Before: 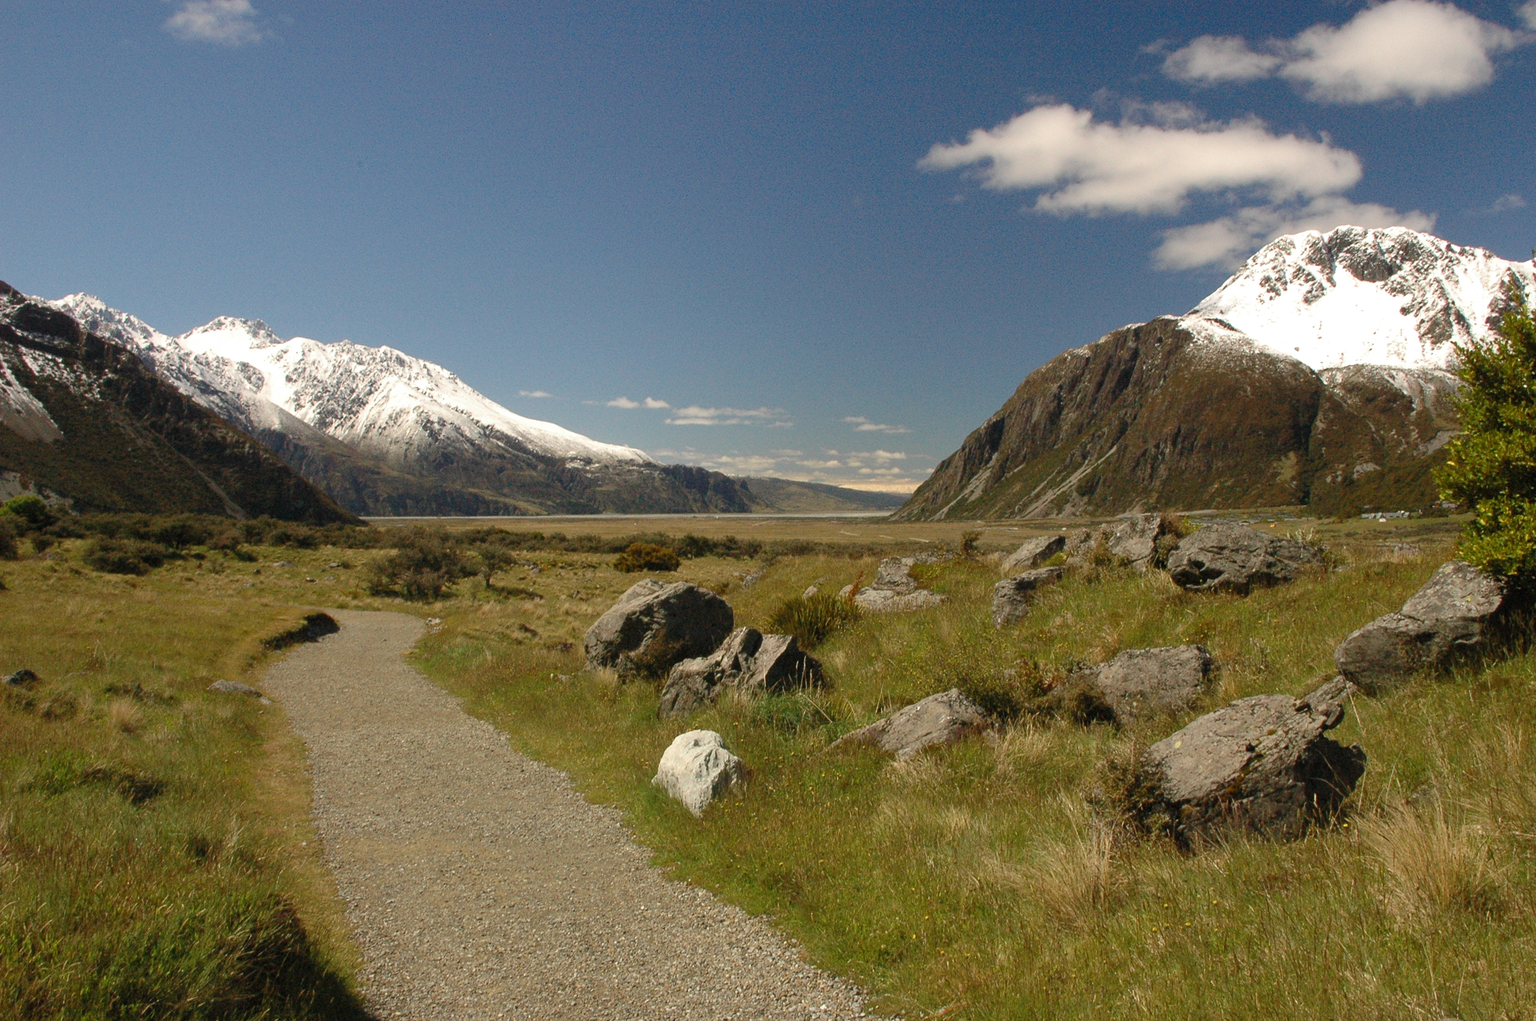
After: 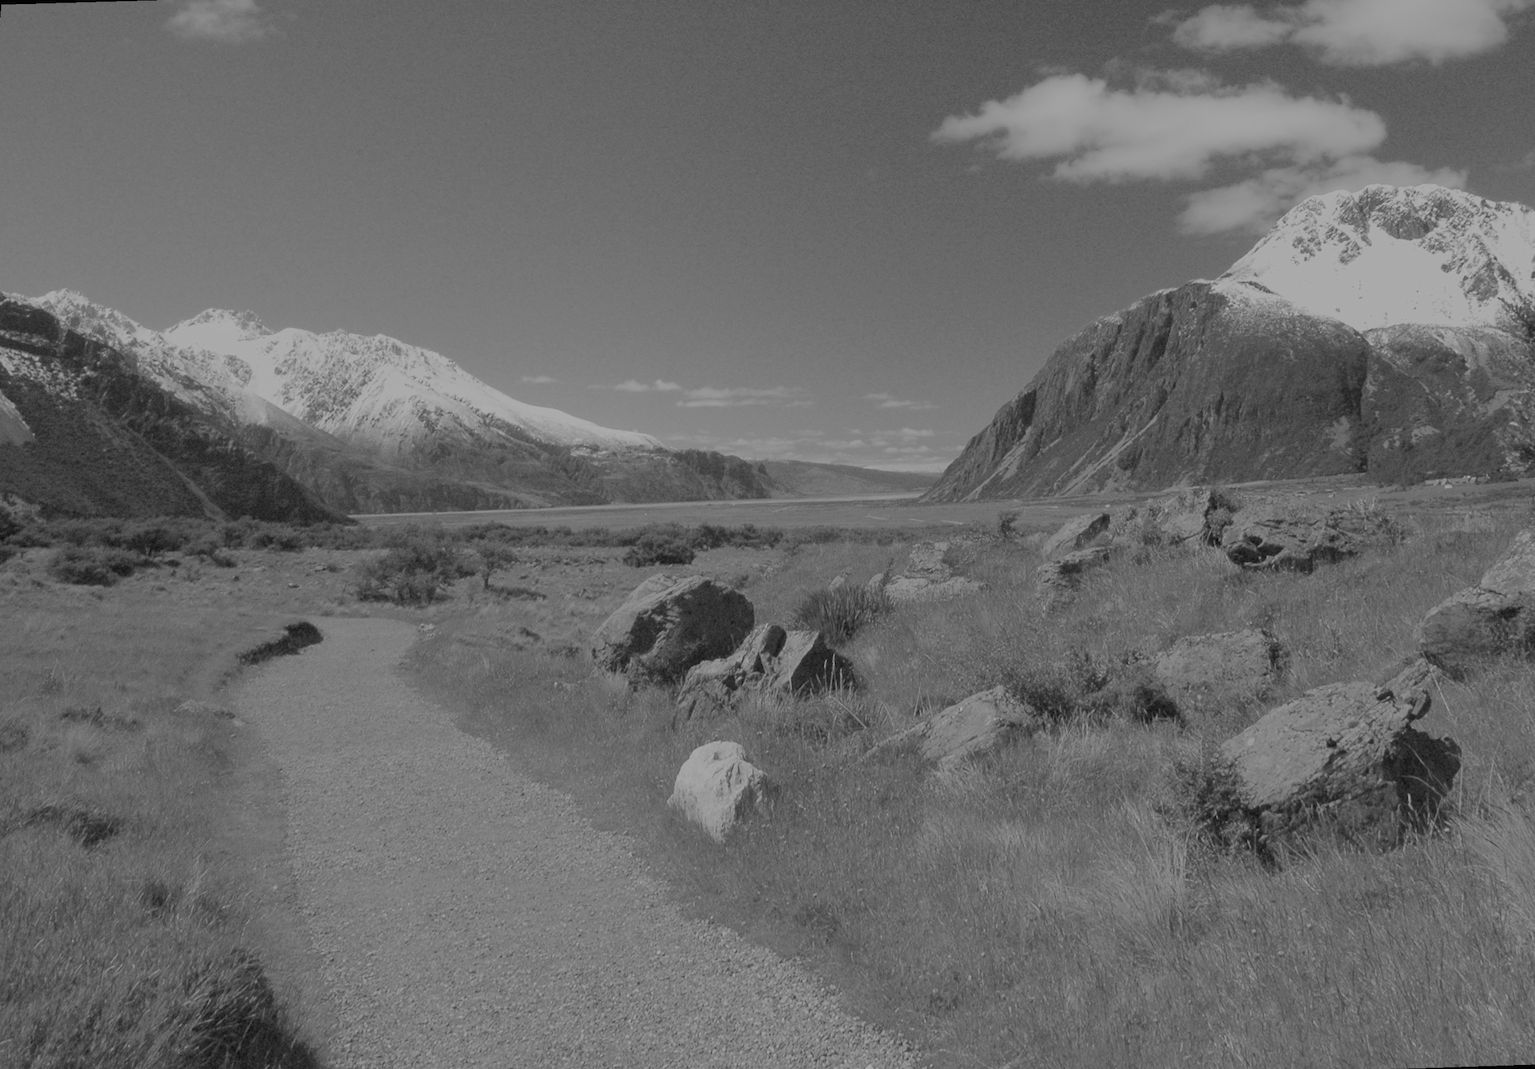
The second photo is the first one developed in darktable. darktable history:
monochrome: on, module defaults
filmic rgb: black relative exposure -16 EV, white relative exposure 8 EV, threshold 3 EV, hardness 4.17, latitude 50%, contrast 0.5, color science v5 (2021), contrast in shadows safe, contrast in highlights safe, enable highlight reconstruction true
color balance: lift [1, 1, 0.999, 1.001], gamma [1, 1.003, 1.005, 0.995], gain [1, 0.992, 0.988, 1.012], contrast 5%, output saturation 110%
white balance: emerald 1
rotate and perspective: rotation -1.68°, lens shift (vertical) -0.146, crop left 0.049, crop right 0.912, crop top 0.032, crop bottom 0.96
